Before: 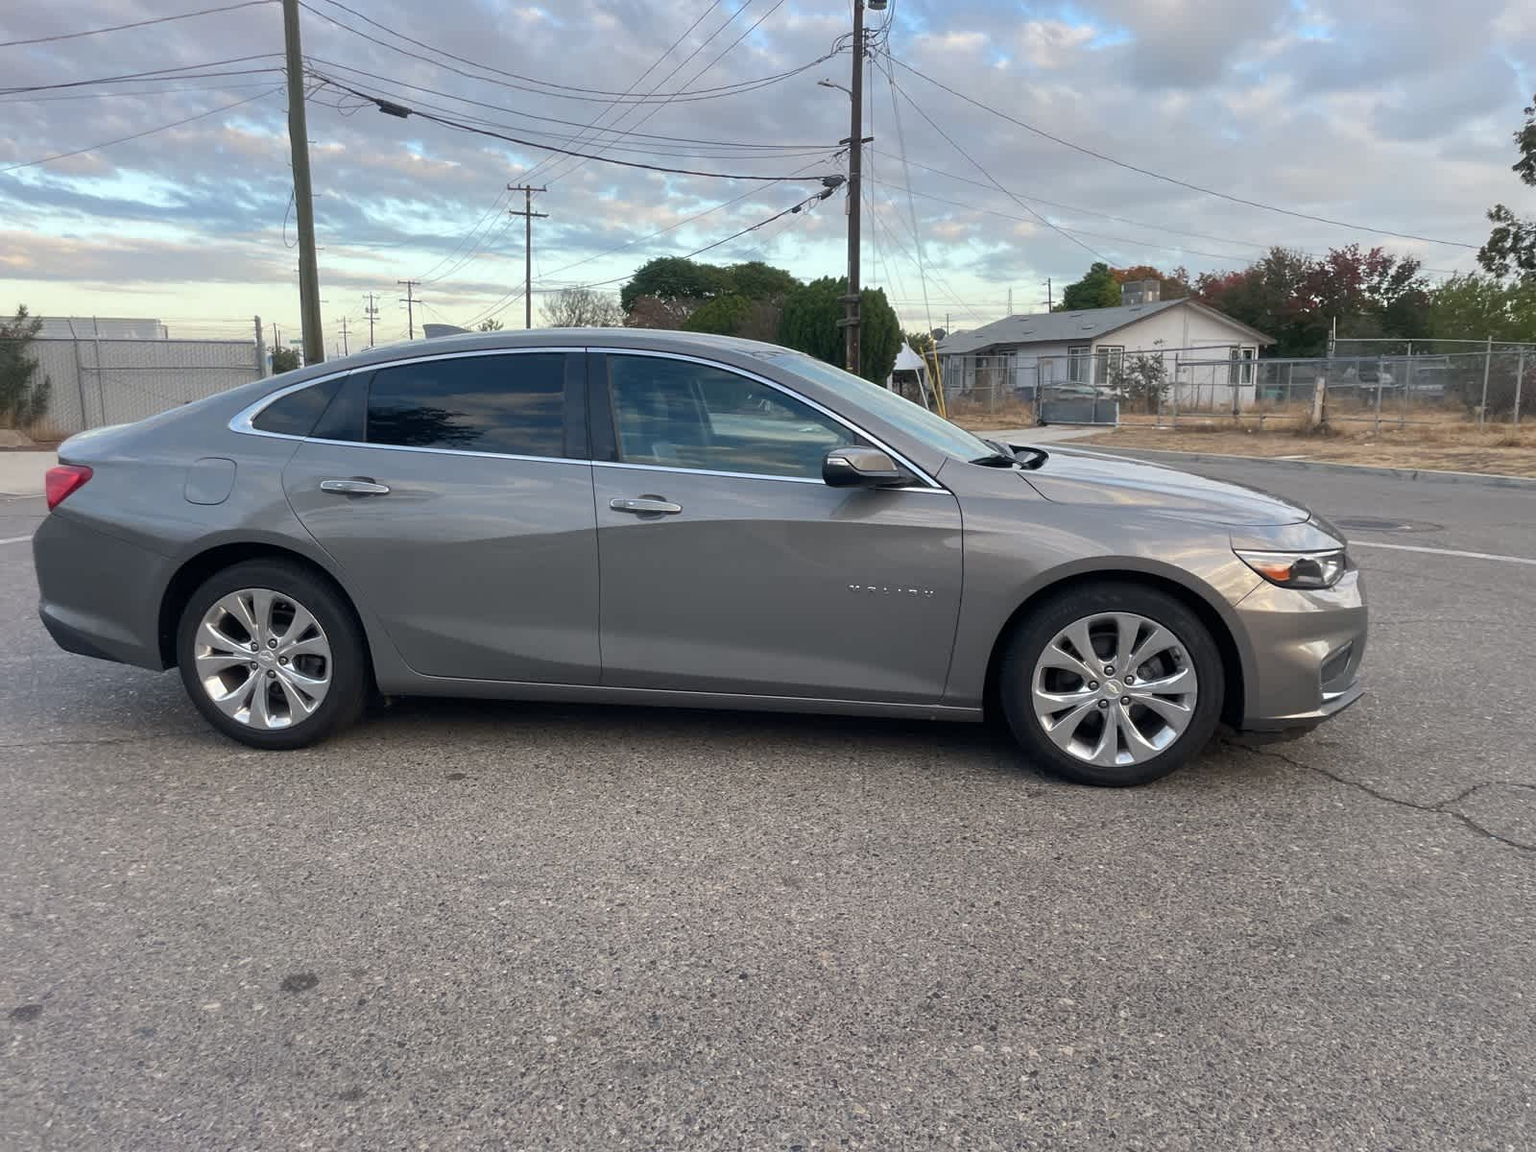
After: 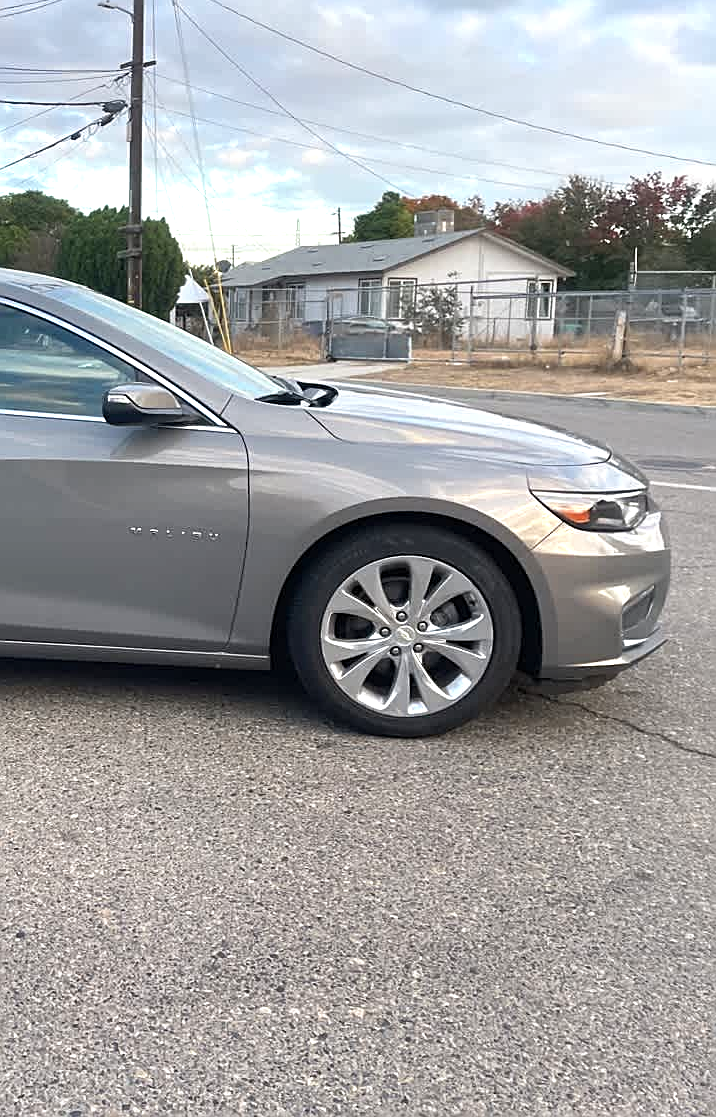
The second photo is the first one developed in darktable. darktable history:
exposure: black level correction 0, exposure 0.695 EV, compensate highlight preservation false
sharpen: on, module defaults
crop: left 47.172%, top 6.914%, right 8.037%
